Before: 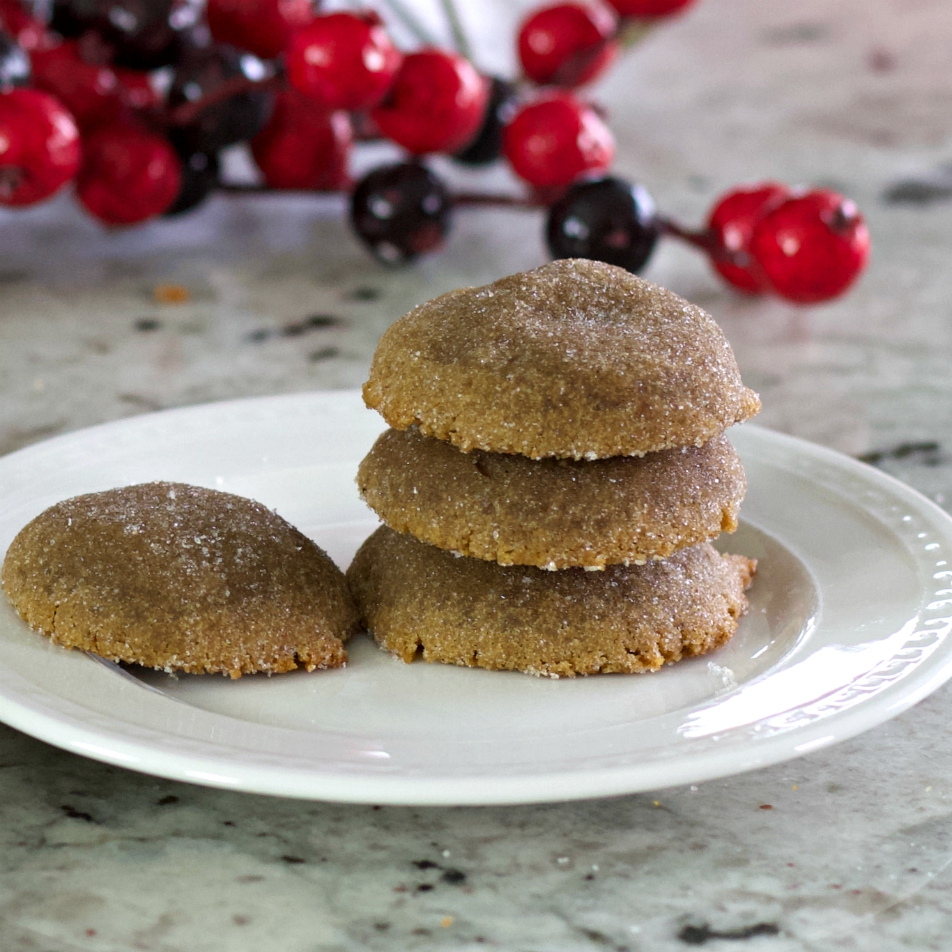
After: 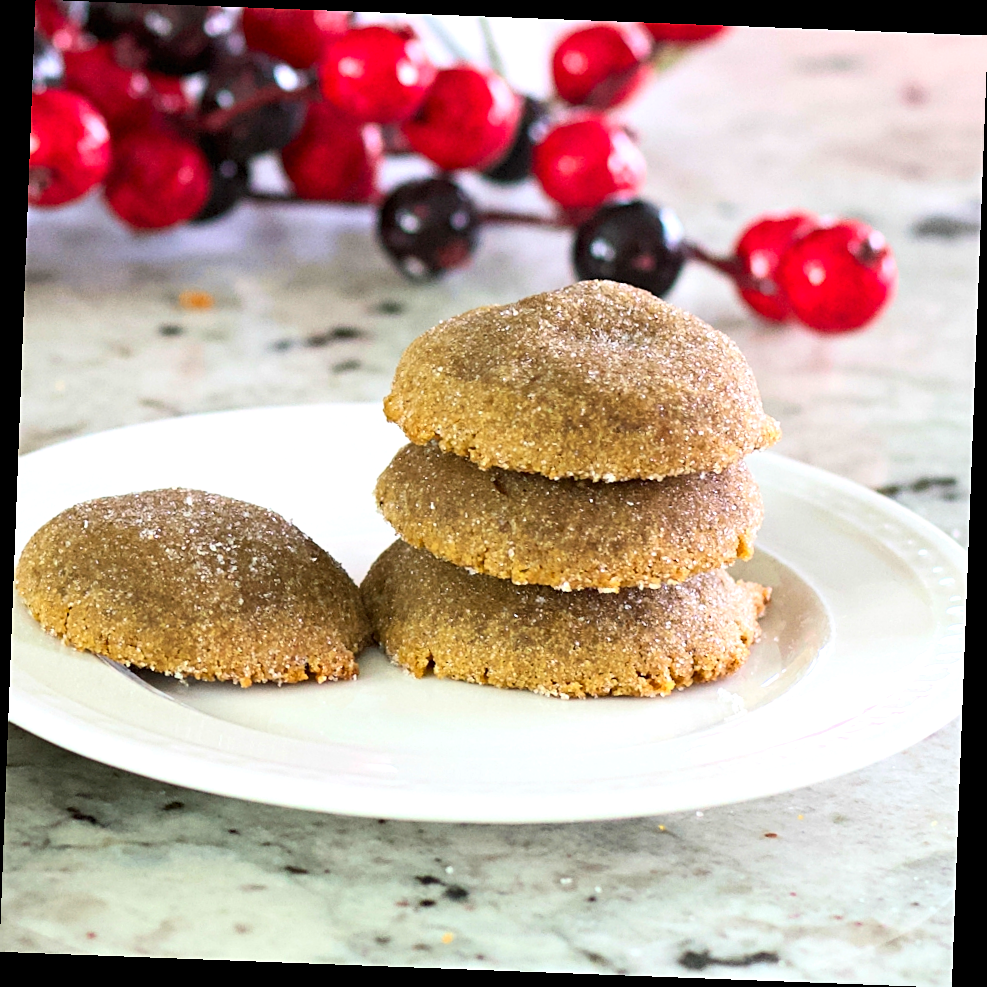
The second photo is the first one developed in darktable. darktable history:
sharpen: on, module defaults
exposure: exposure 0.6 EV, compensate highlight preservation false
contrast brightness saturation: contrast 0.2, brightness 0.16, saturation 0.22
rotate and perspective: rotation 2.17°, automatic cropping off
